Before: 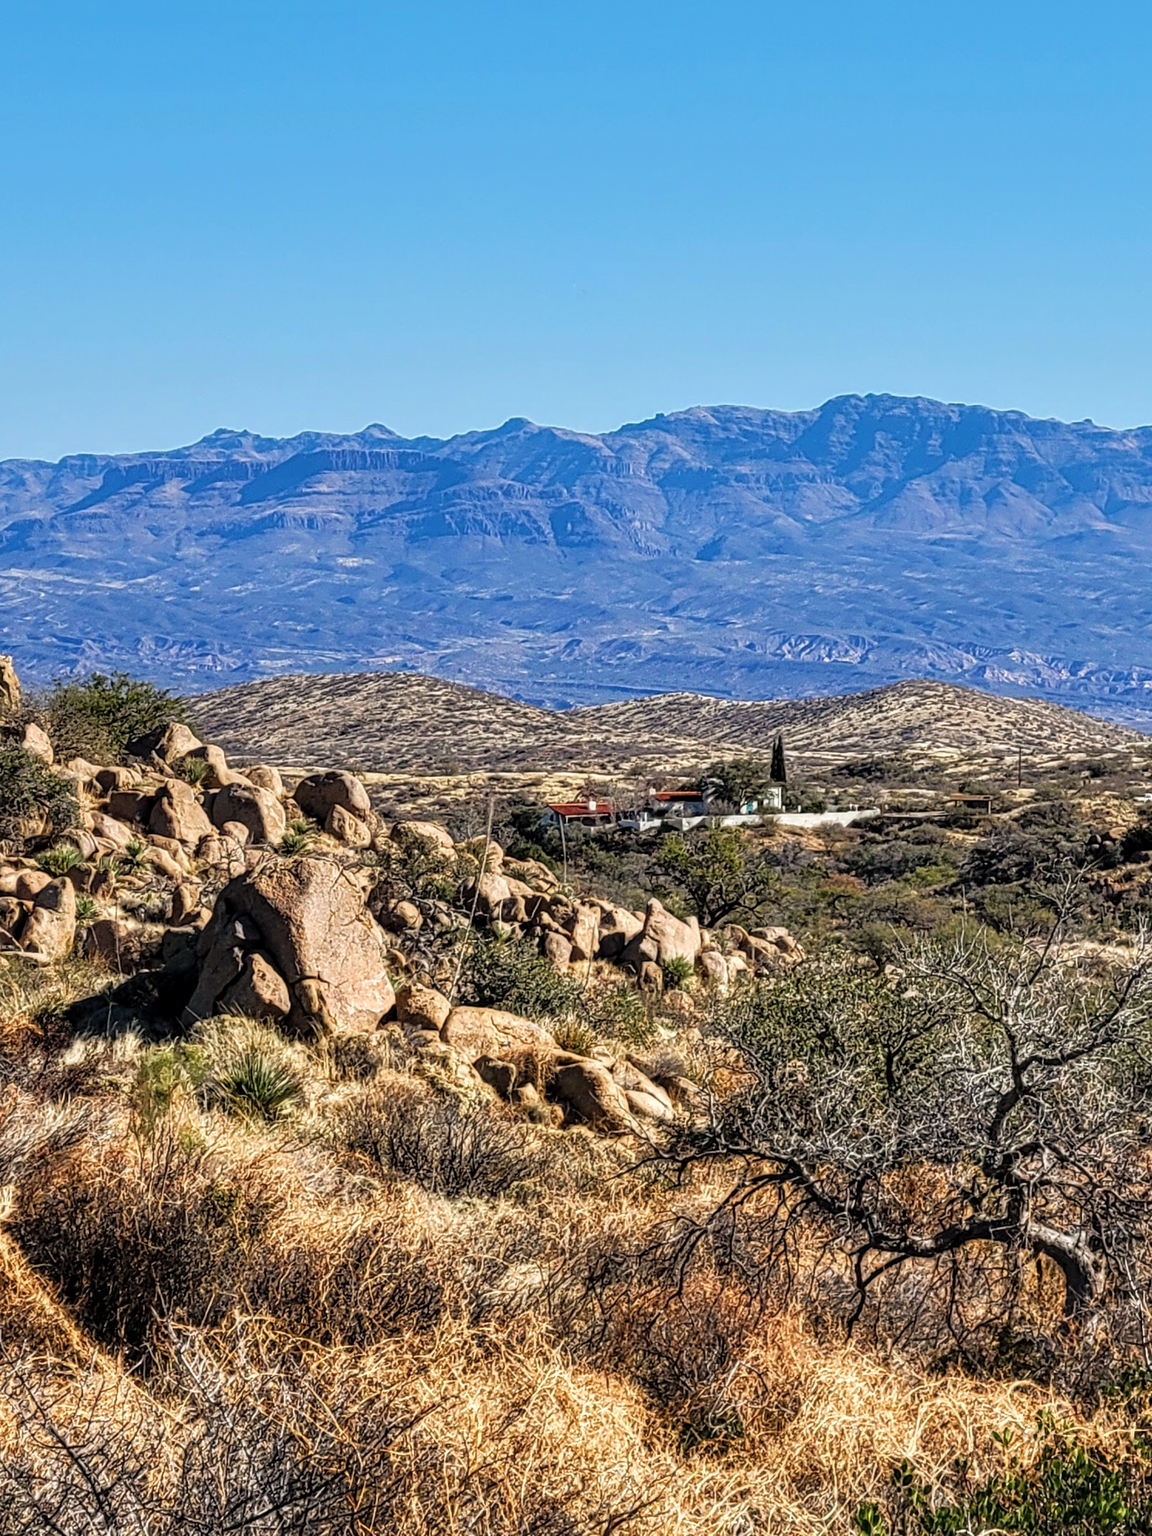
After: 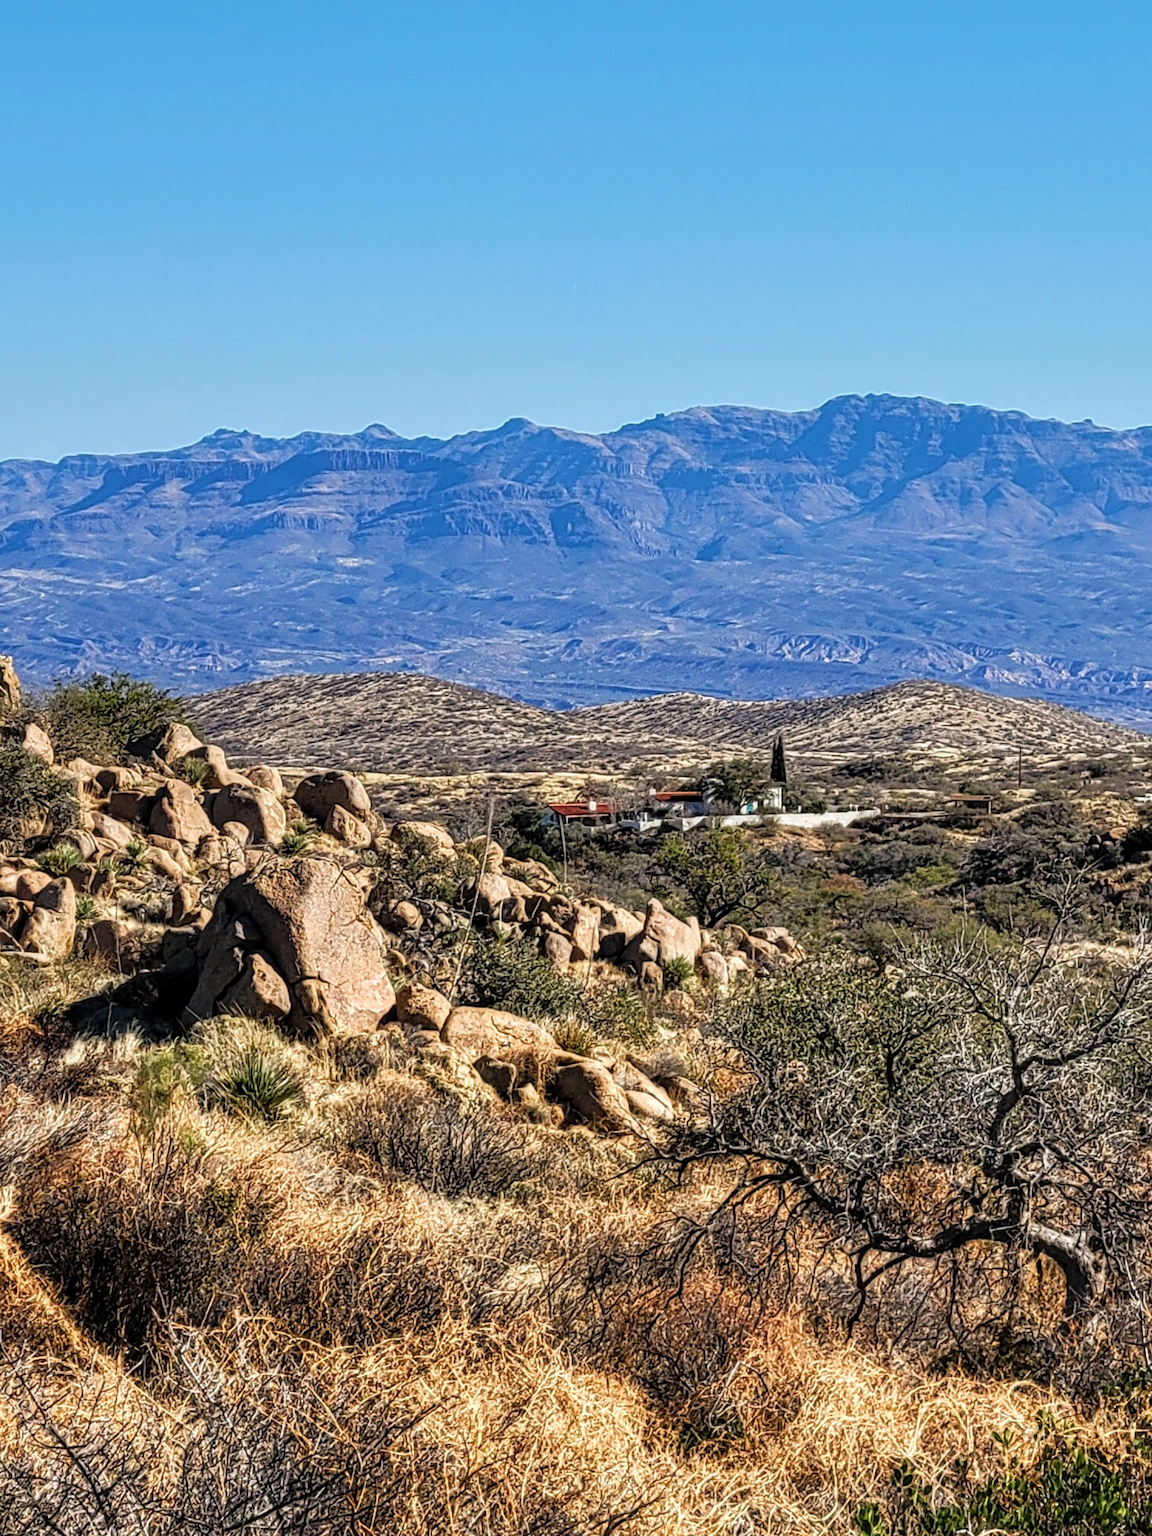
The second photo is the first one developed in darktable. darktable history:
color correction: highlights b* 0.049, saturation 0.982
